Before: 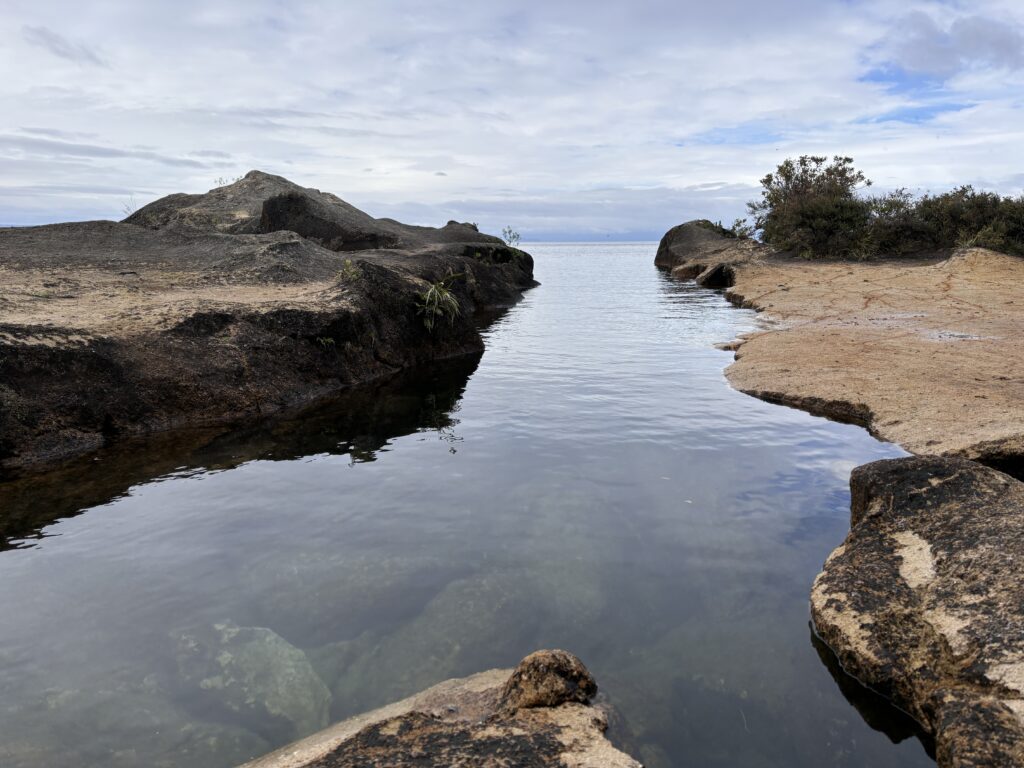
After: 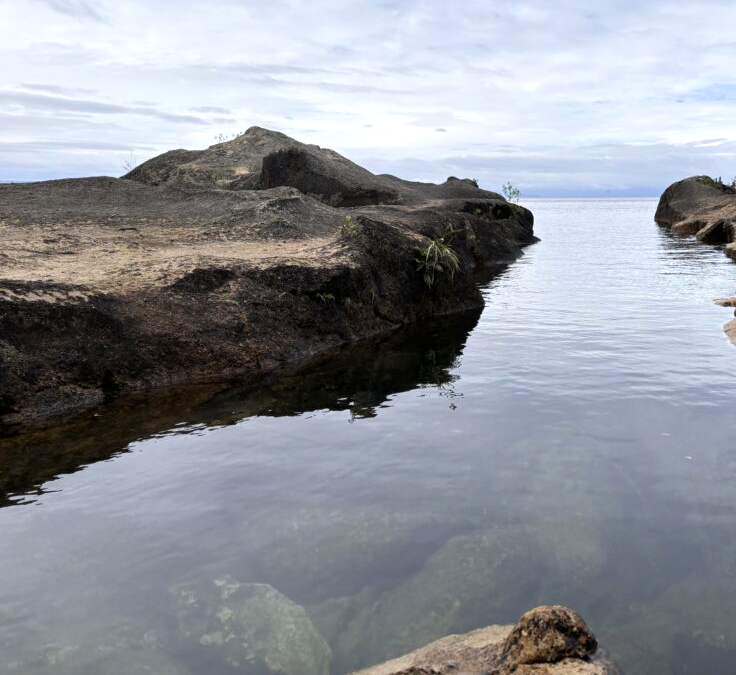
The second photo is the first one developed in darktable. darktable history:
exposure: exposure 0.29 EV, compensate highlight preservation false
crop: top 5.803%, right 27.864%, bottom 5.804%
